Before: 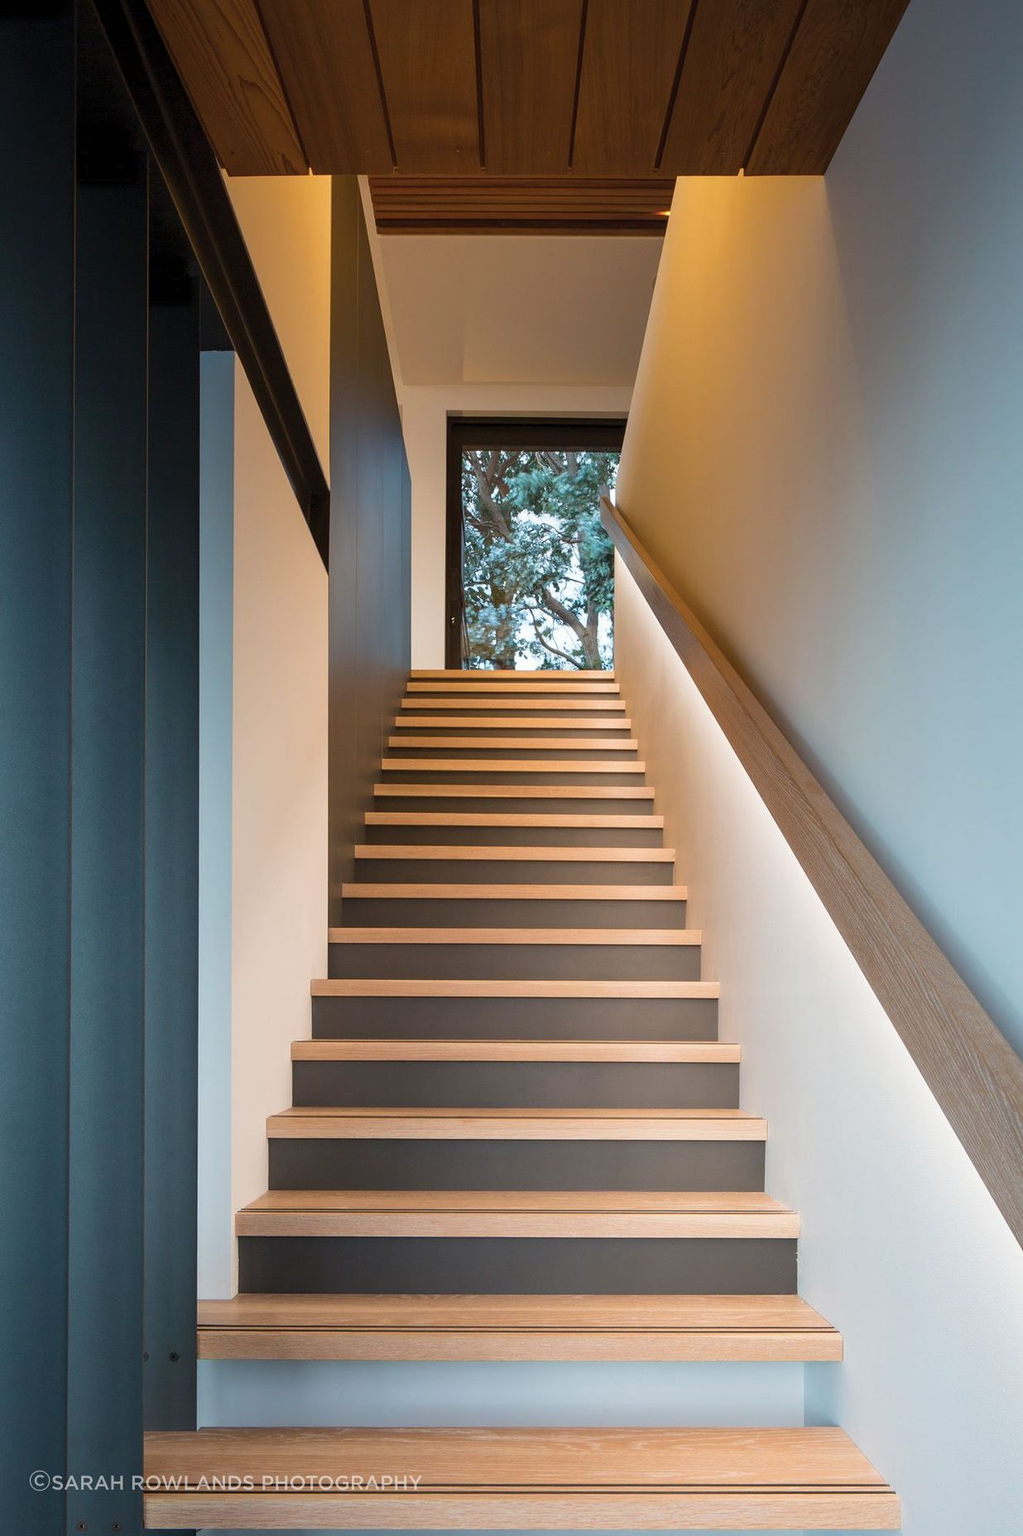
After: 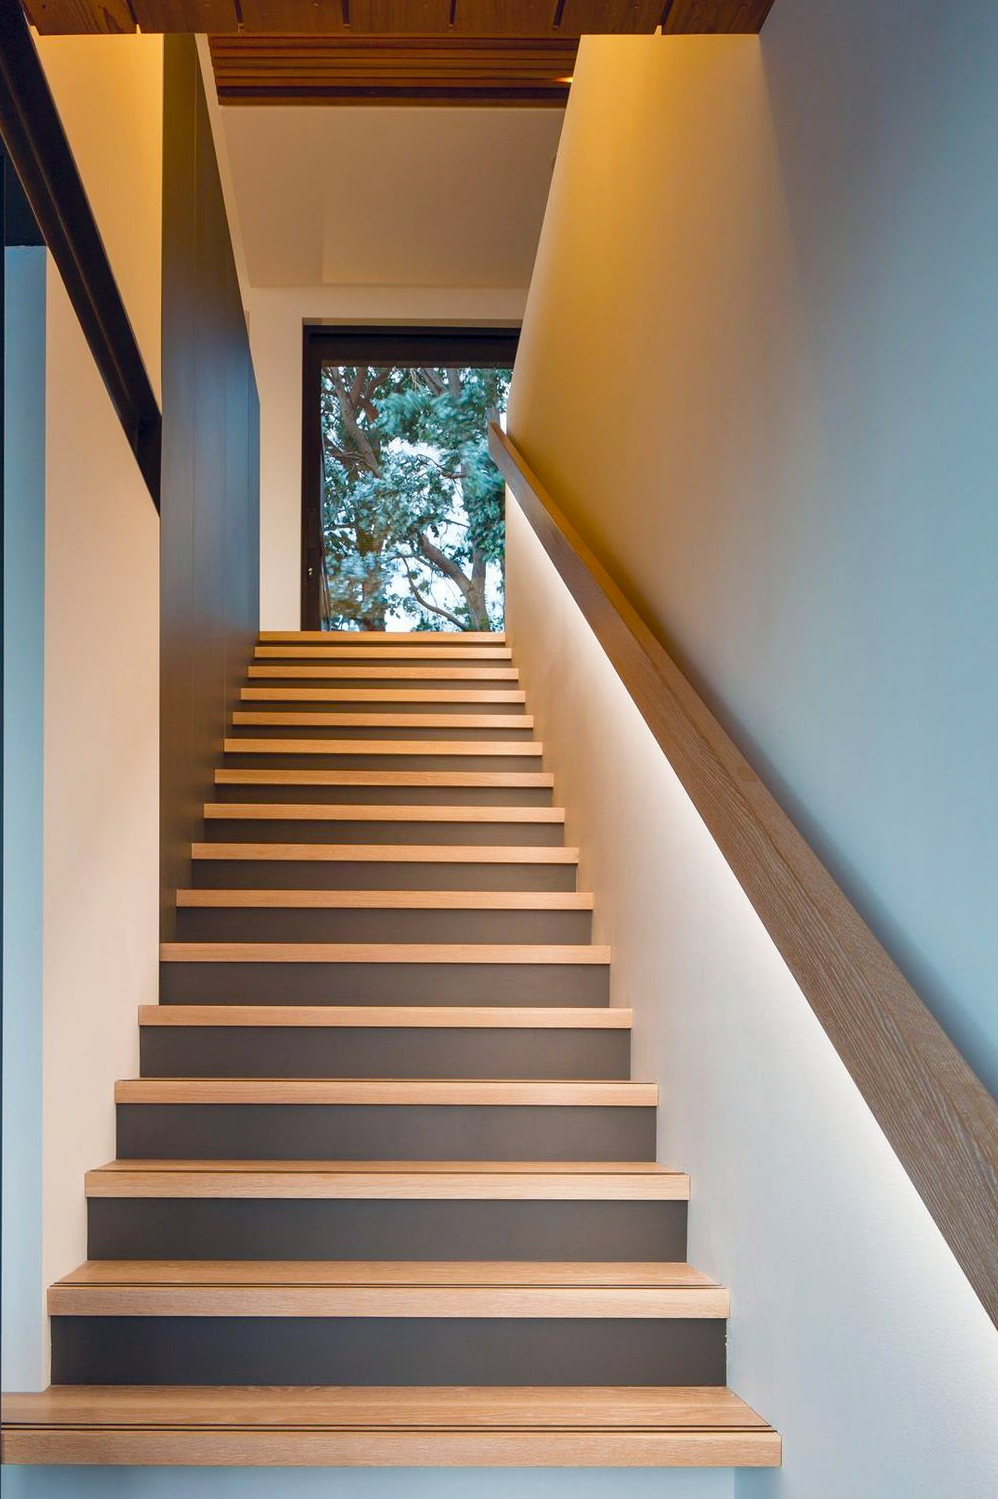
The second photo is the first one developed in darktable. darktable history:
shadows and highlights: soften with gaussian
crop: left 19.227%, top 9.613%, right 0%, bottom 9.614%
color balance rgb: global offset › chroma 0.063%, global offset › hue 253.71°, perceptual saturation grading › global saturation 20%, perceptual saturation grading › highlights -24.988%, perceptual saturation grading › shadows 24.903%, global vibrance 20%
